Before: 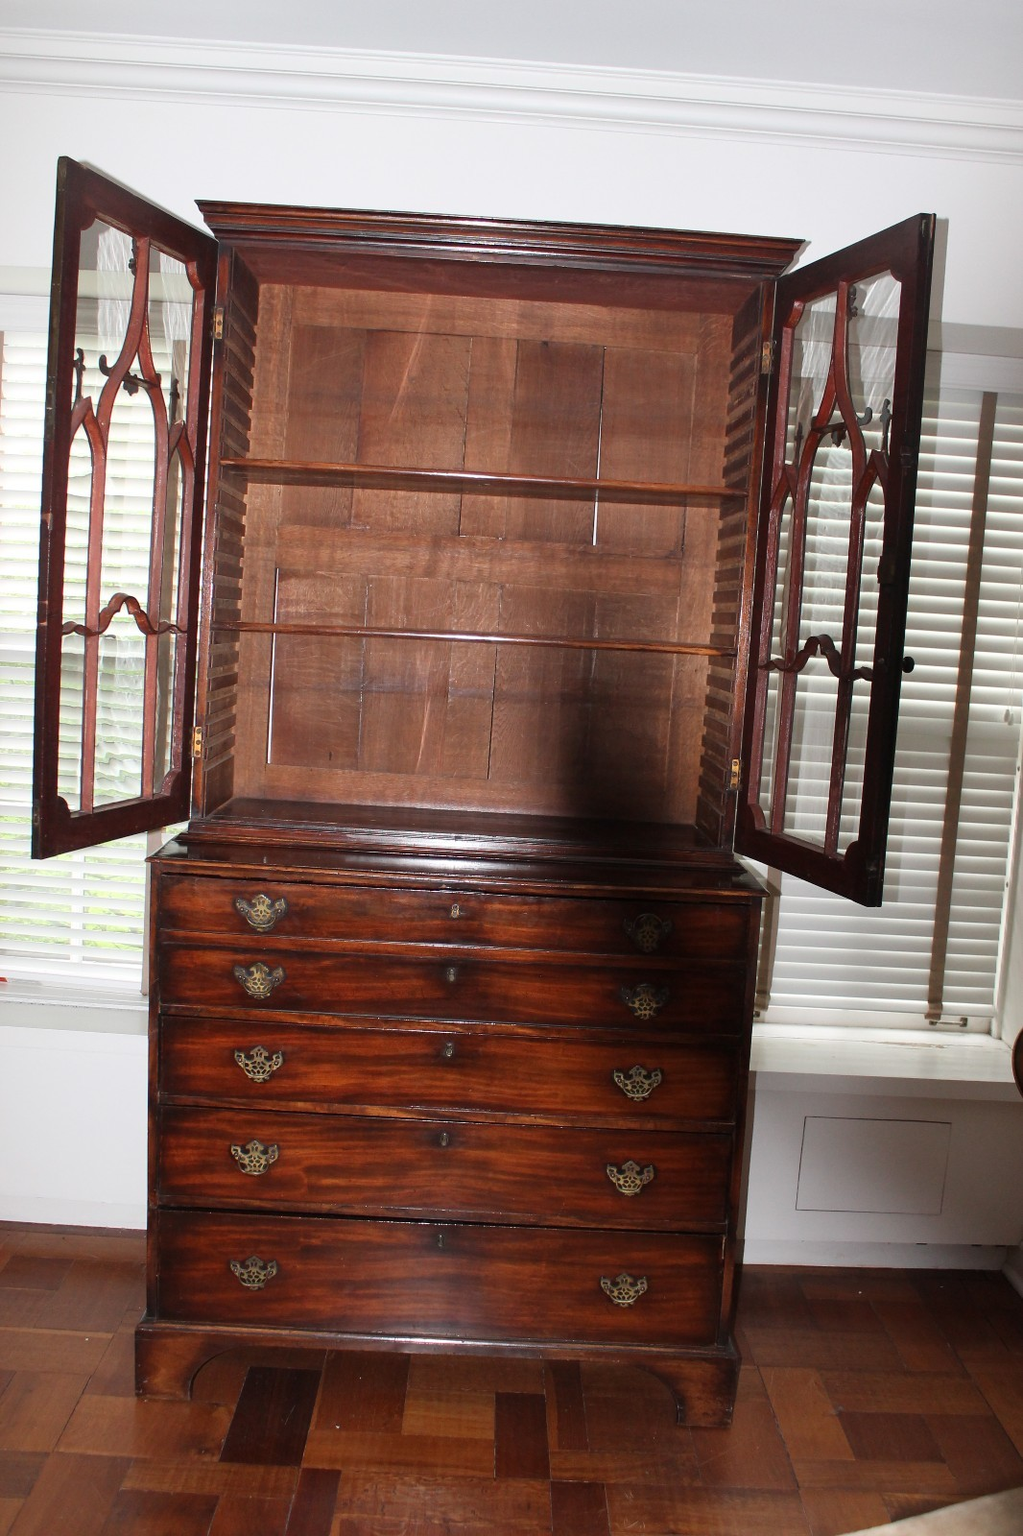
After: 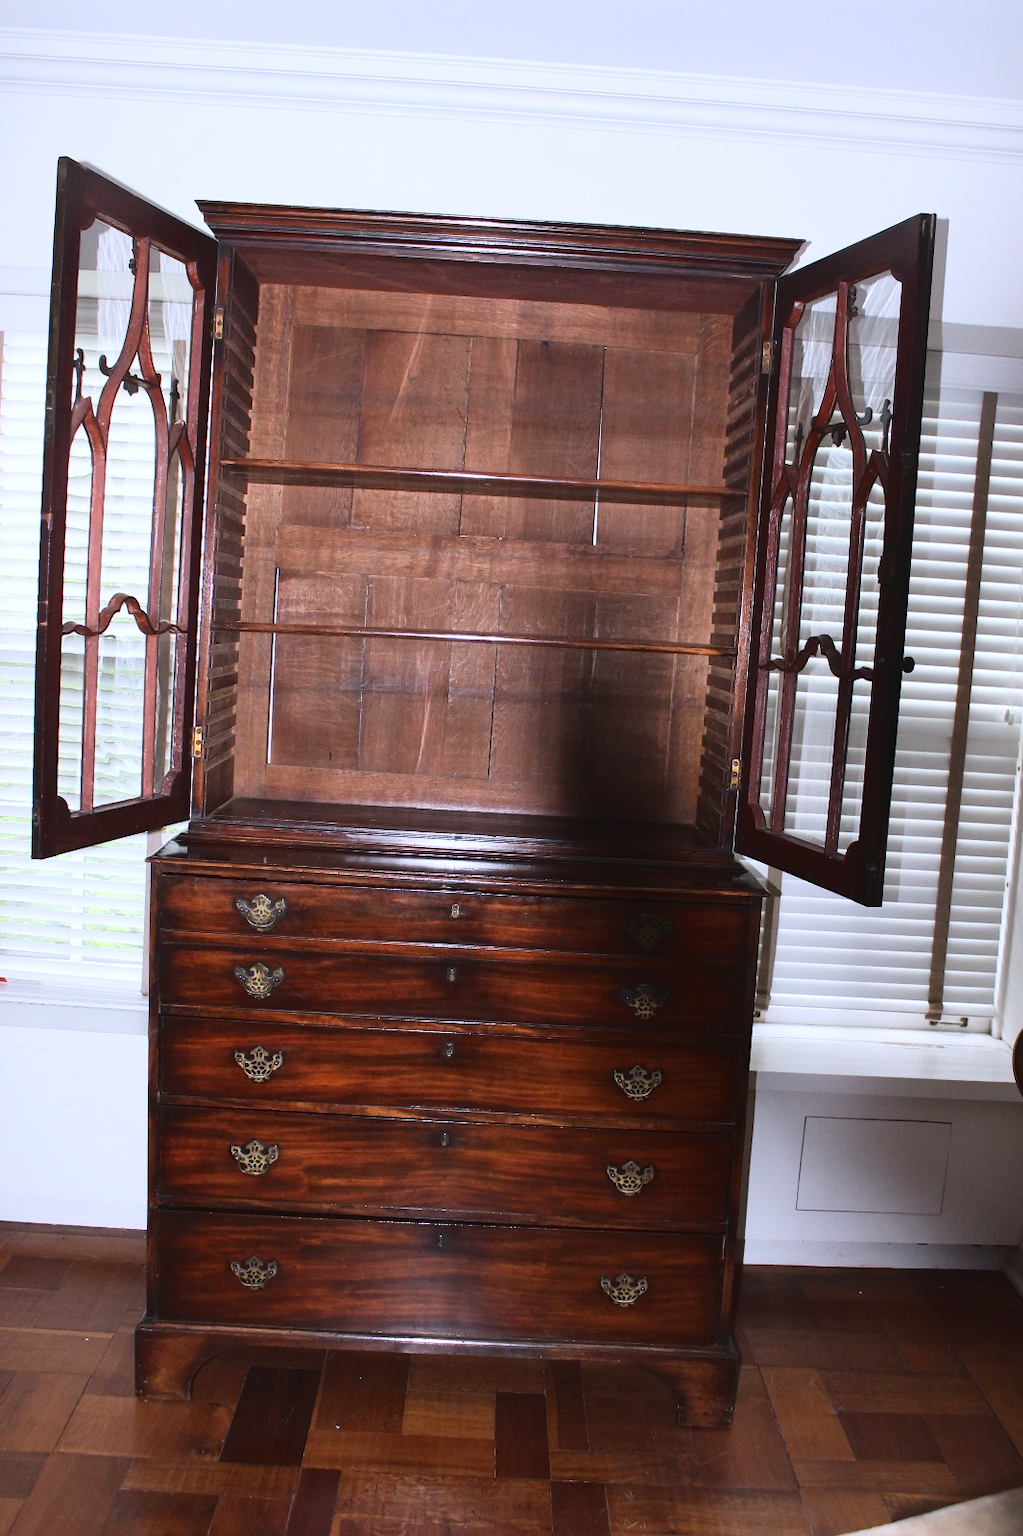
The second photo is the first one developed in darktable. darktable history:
tone curve: curves: ch0 [(0, 0.032) (0.181, 0.156) (0.751, 0.829) (1, 1)], color space Lab, linked channels, preserve colors none
white balance: red 0.967, blue 1.119, emerald 0.756
